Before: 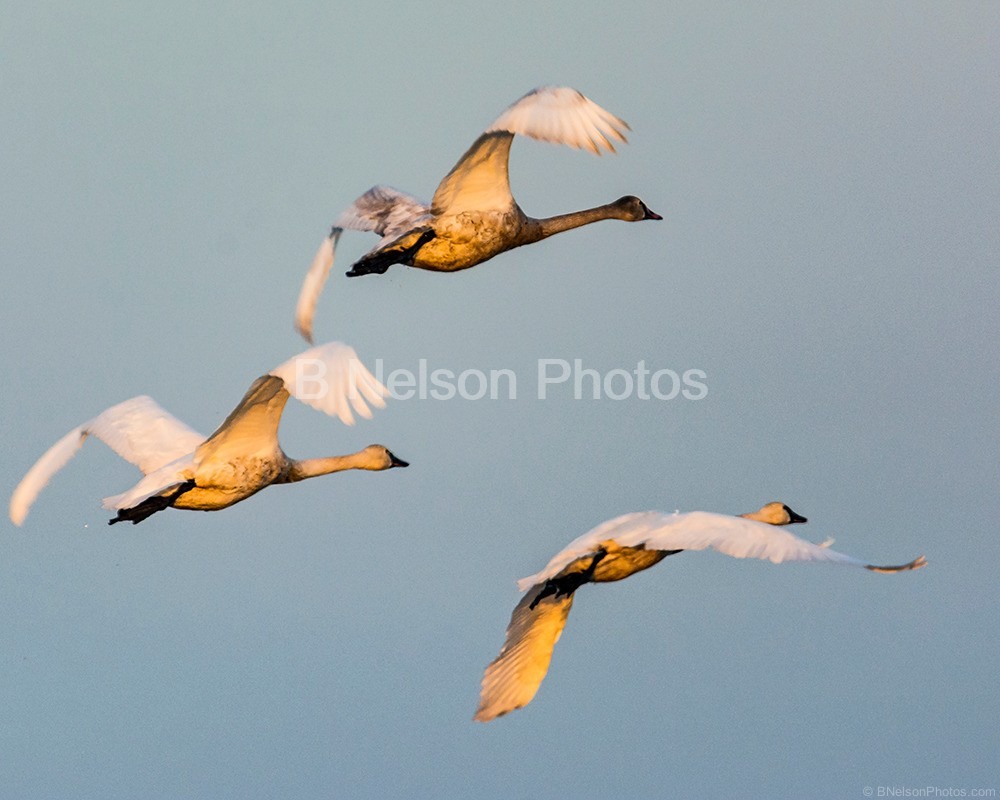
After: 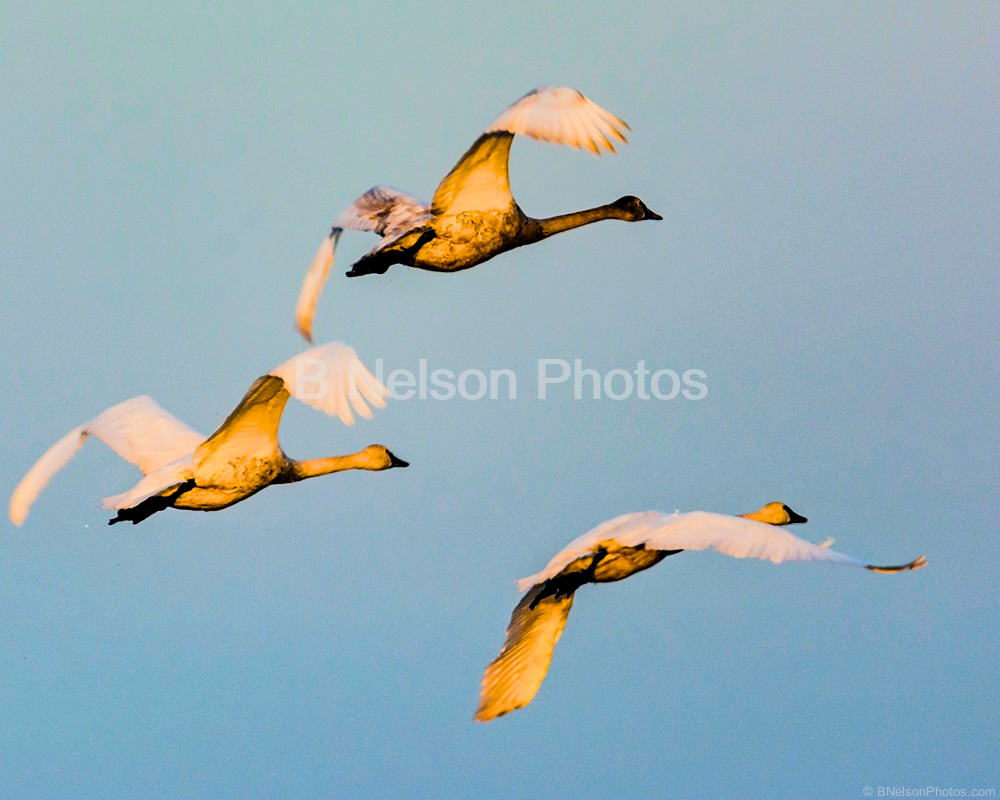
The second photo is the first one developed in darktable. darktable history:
color balance rgb: linear chroma grading › global chroma 33.518%, perceptual saturation grading › global saturation 30.097%, global vibrance 20%
filmic rgb: black relative exposure -5.09 EV, white relative exposure 3.56 EV, hardness 3.19, contrast 1.397, highlights saturation mix -49.88%
